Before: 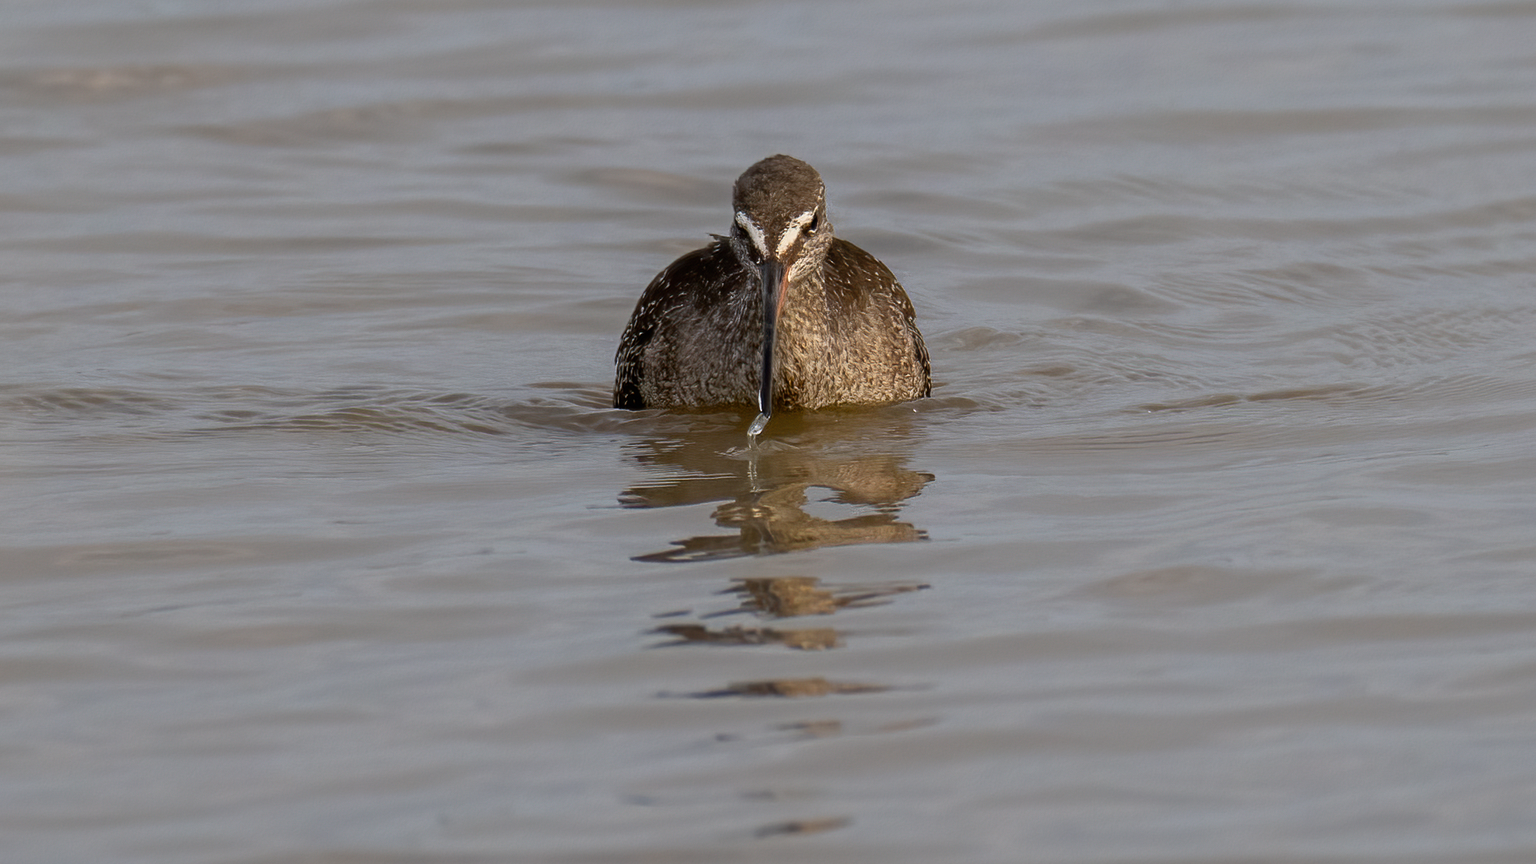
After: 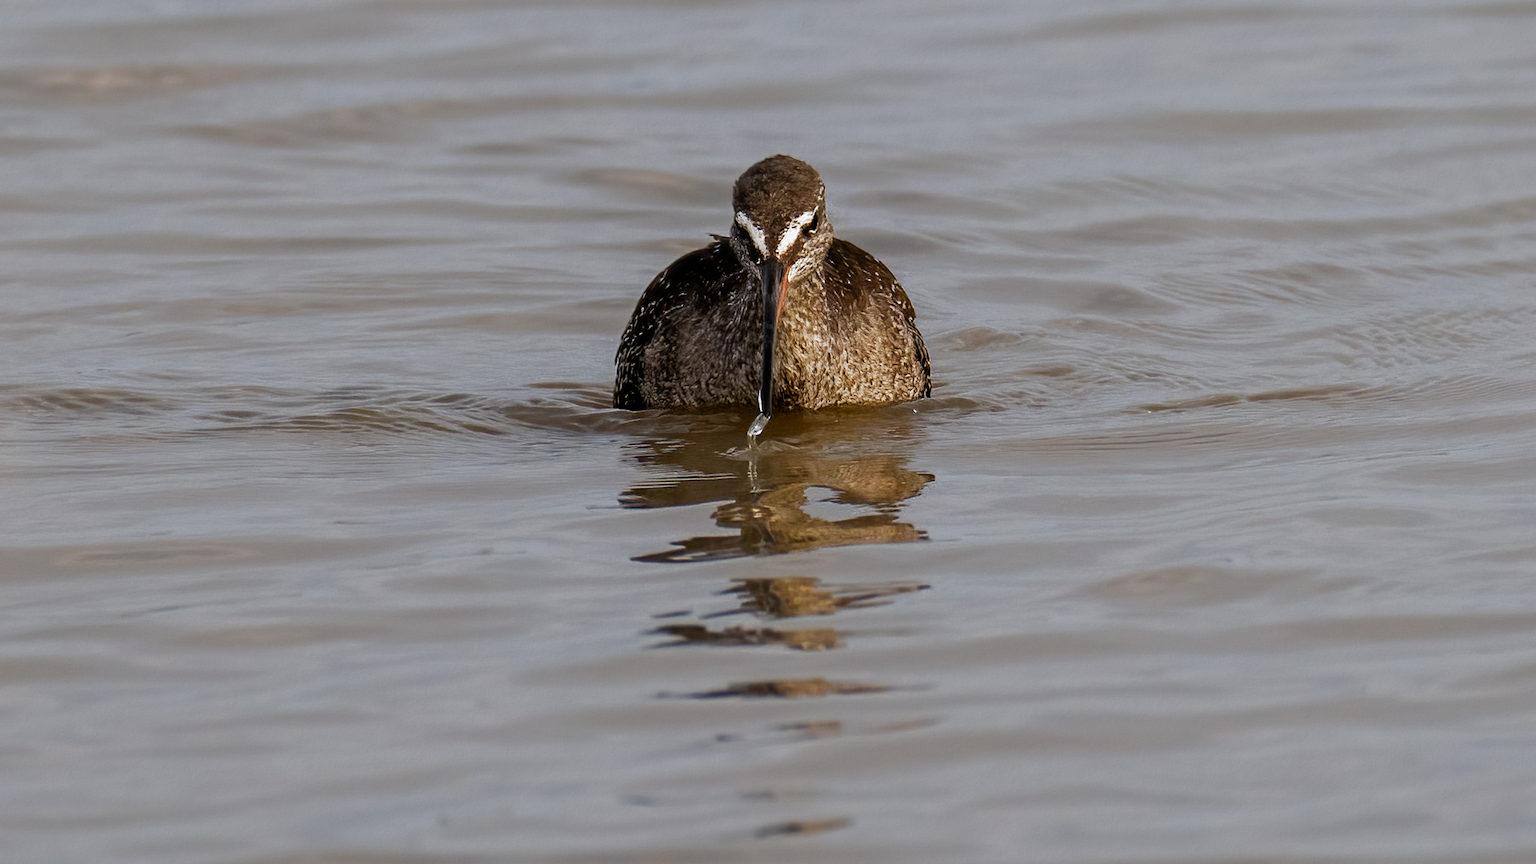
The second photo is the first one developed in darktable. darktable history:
filmic rgb: black relative exposure -8 EV, white relative exposure 2.19 EV, hardness 6.96, preserve chrominance no, color science v5 (2021), contrast in shadows safe, contrast in highlights safe
